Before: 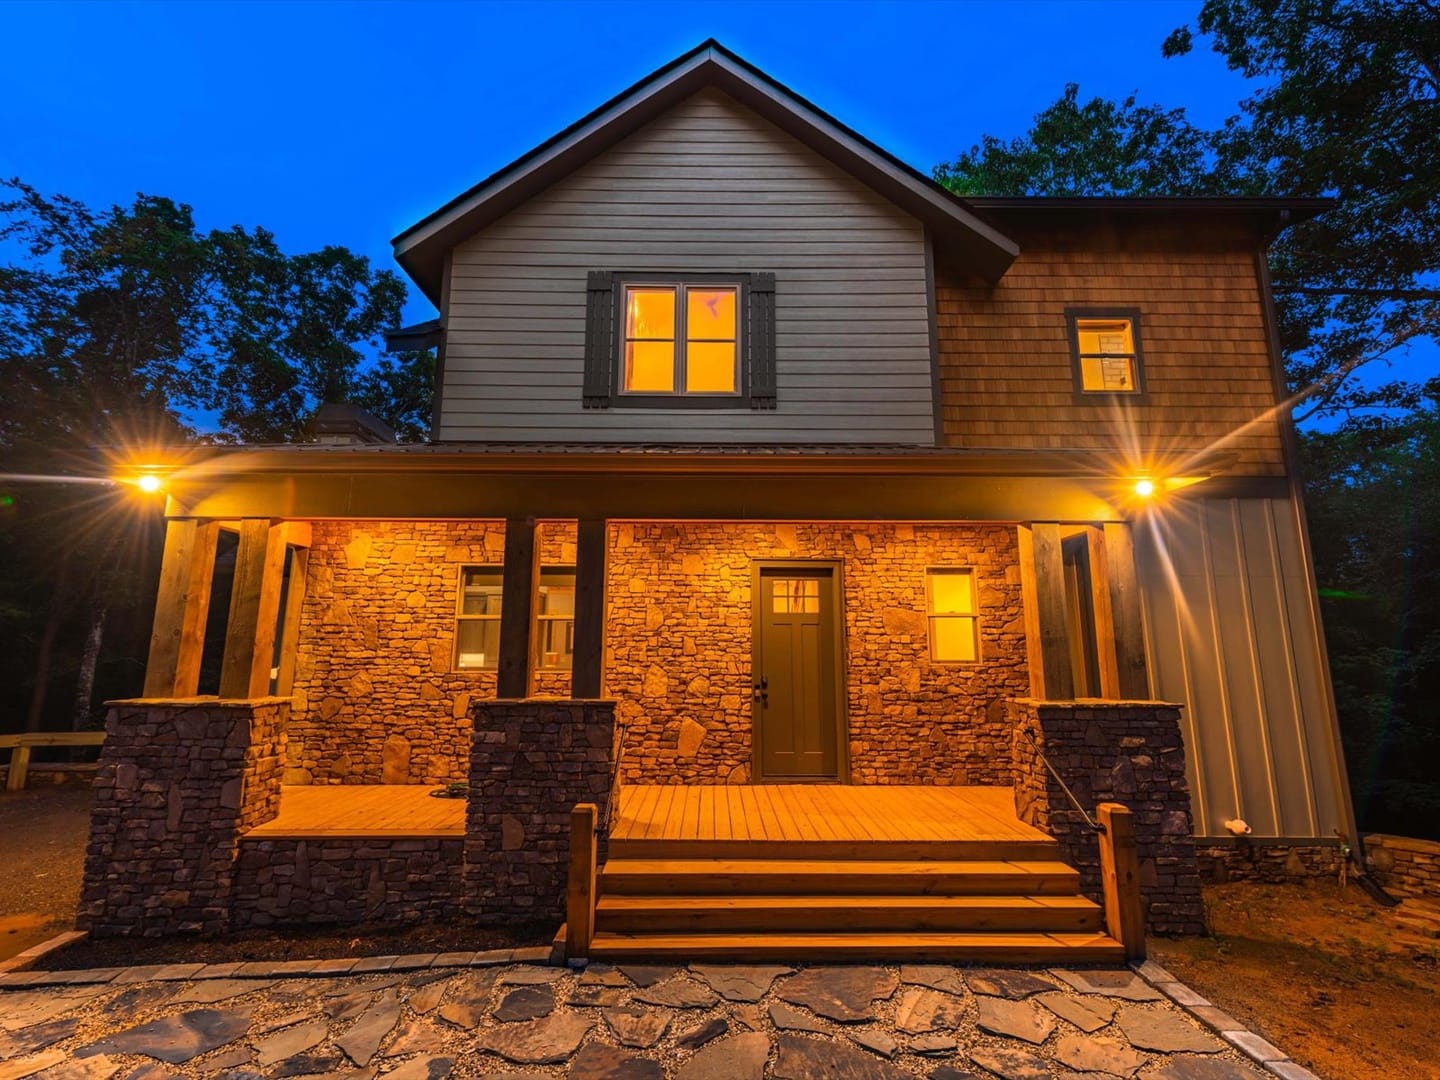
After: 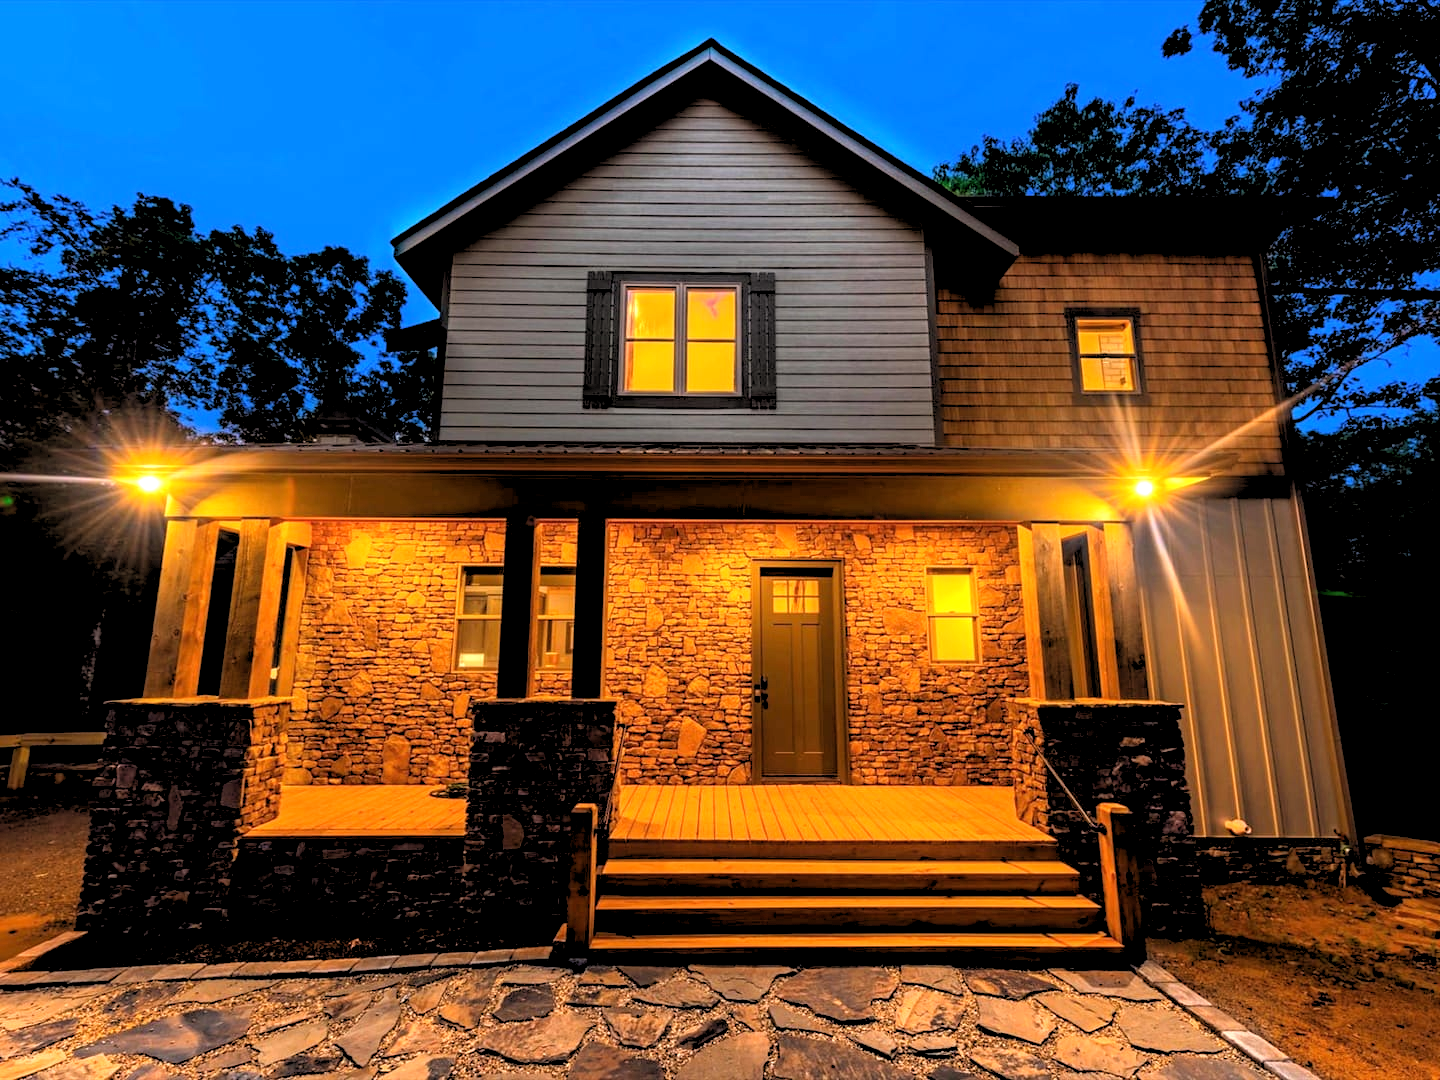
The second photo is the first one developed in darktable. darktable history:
rgb levels: levels [[0.029, 0.461, 0.922], [0, 0.5, 1], [0, 0.5, 1]]
exposure: black level correction 0, exposure 0.5 EV, compensate exposure bias true, compensate highlight preservation false
